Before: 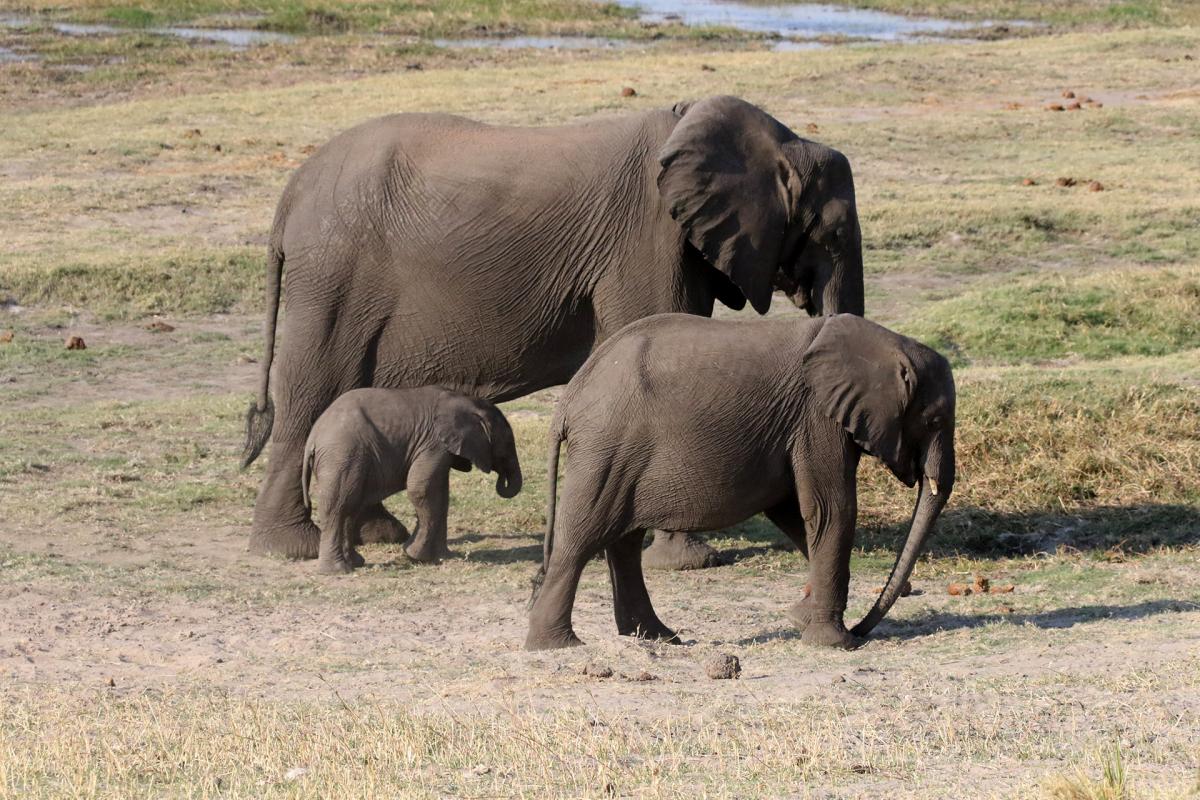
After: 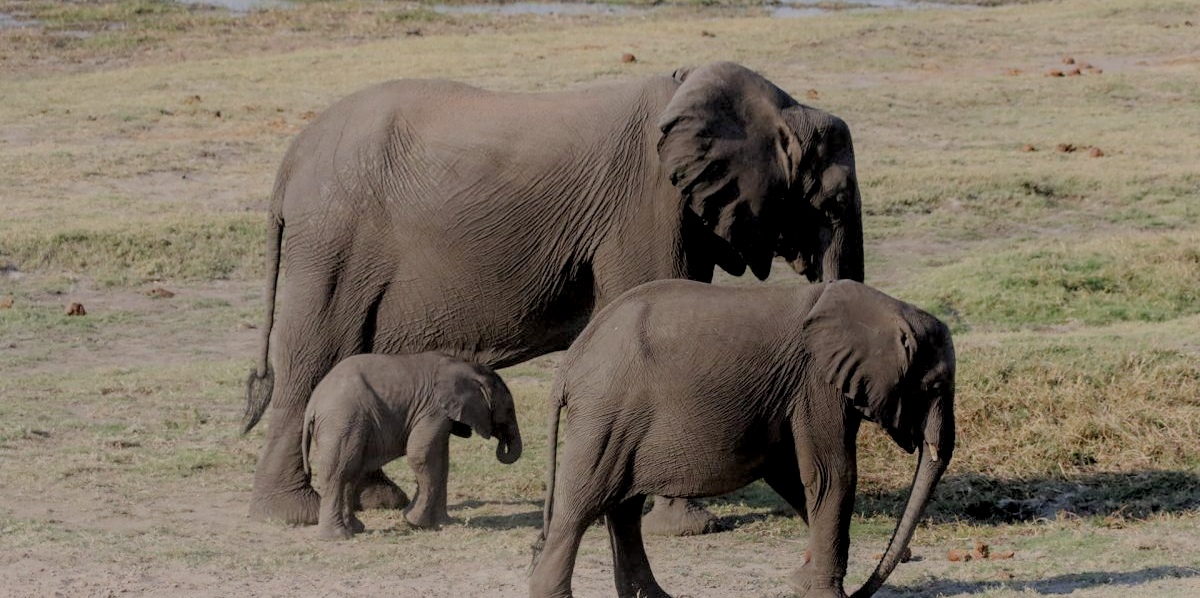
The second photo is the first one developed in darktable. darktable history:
filmic rgb: black relative exposure -7.01 EV, white relative exposure 5.96 EV, target black luminance 0%, hardness 2.76, latitude 62.1%, contrast 0.705, highlights saturation mix 11.14%, shadows ↔ highlights balance -0.072%
shadows and highlights: shadows -70.88, highlights 34.94, soften with gaussian
local contrast: on, module defaults
crop: top 4.272%, bottom 20.86%
